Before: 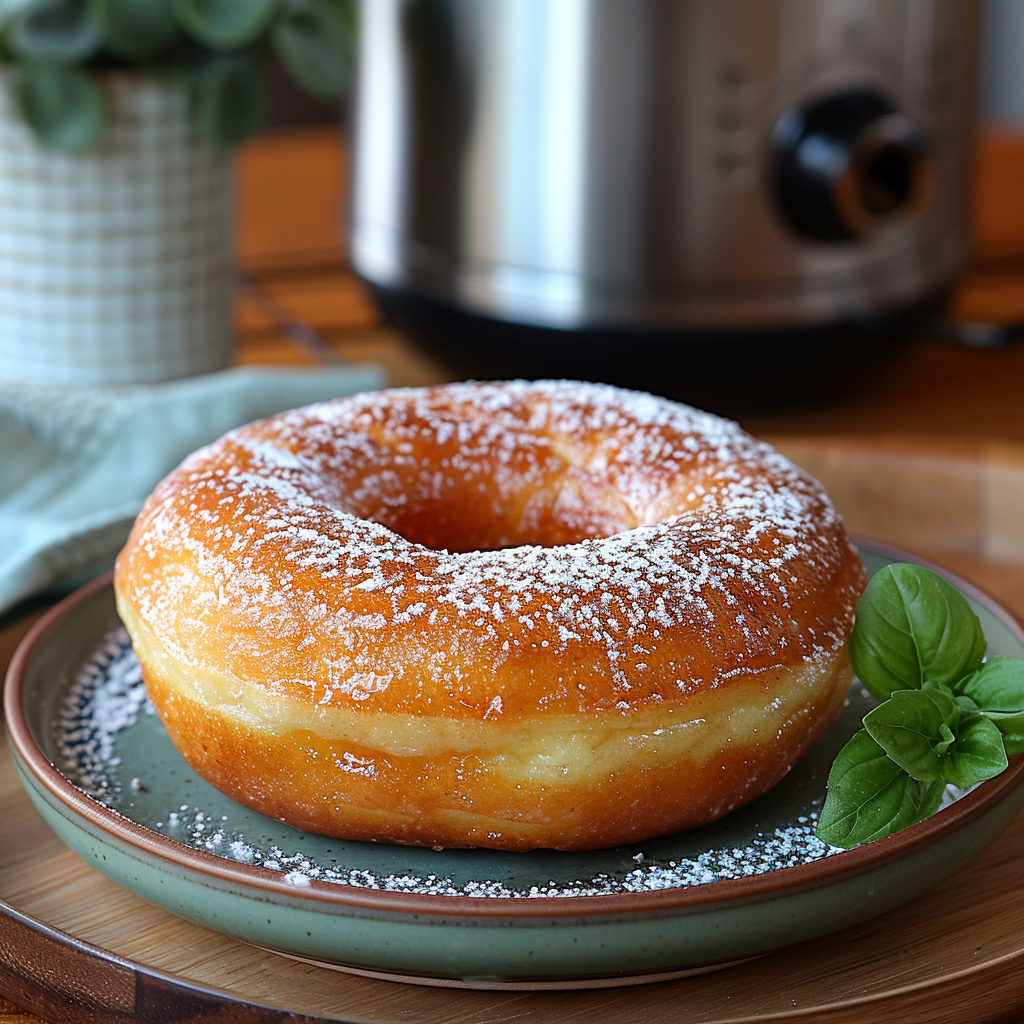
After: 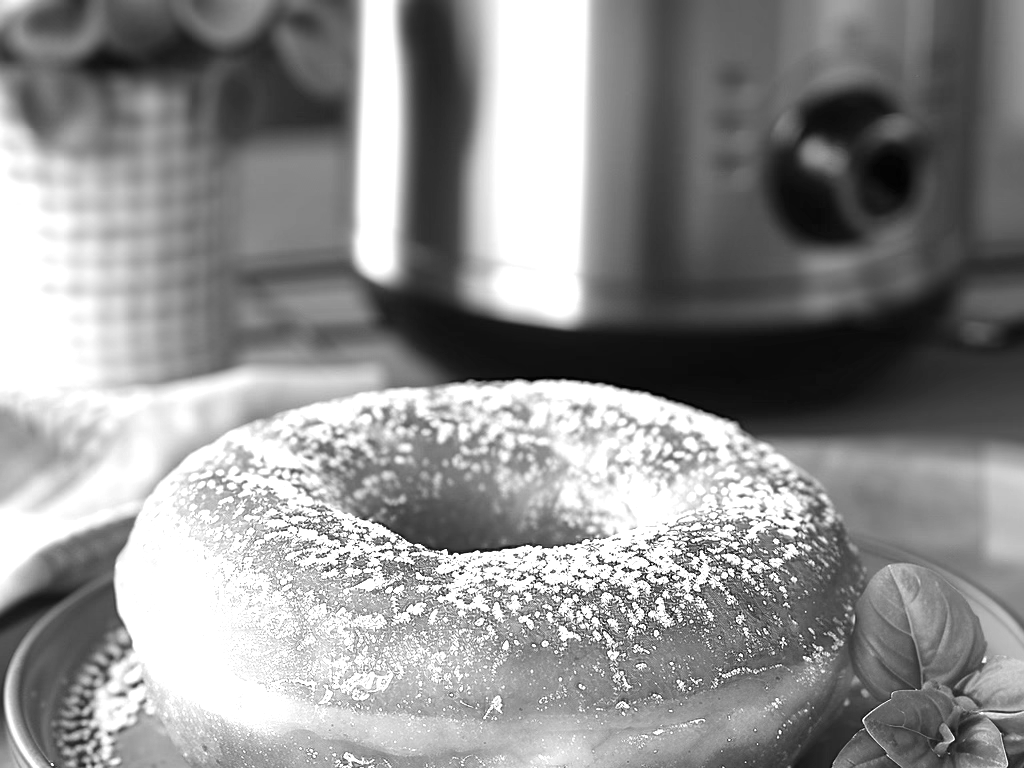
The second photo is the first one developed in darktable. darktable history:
exposure: black level correction 0, exposure 0.949 EV, compensate exposure bias true, compensate highlight preservation false
crop: bottom 24.992%
color zones: curves: ch1 [(0, -0.394) (0.143, -0.394) (0.286, -0.394) (0.429, -0.392) (0.571, -0.391) (0.714, -0.391) (0.857, -0.391) (1, -0.394)]
shadows and highlights: shadows 37.47, highlights -27.7, soften with gaussian
